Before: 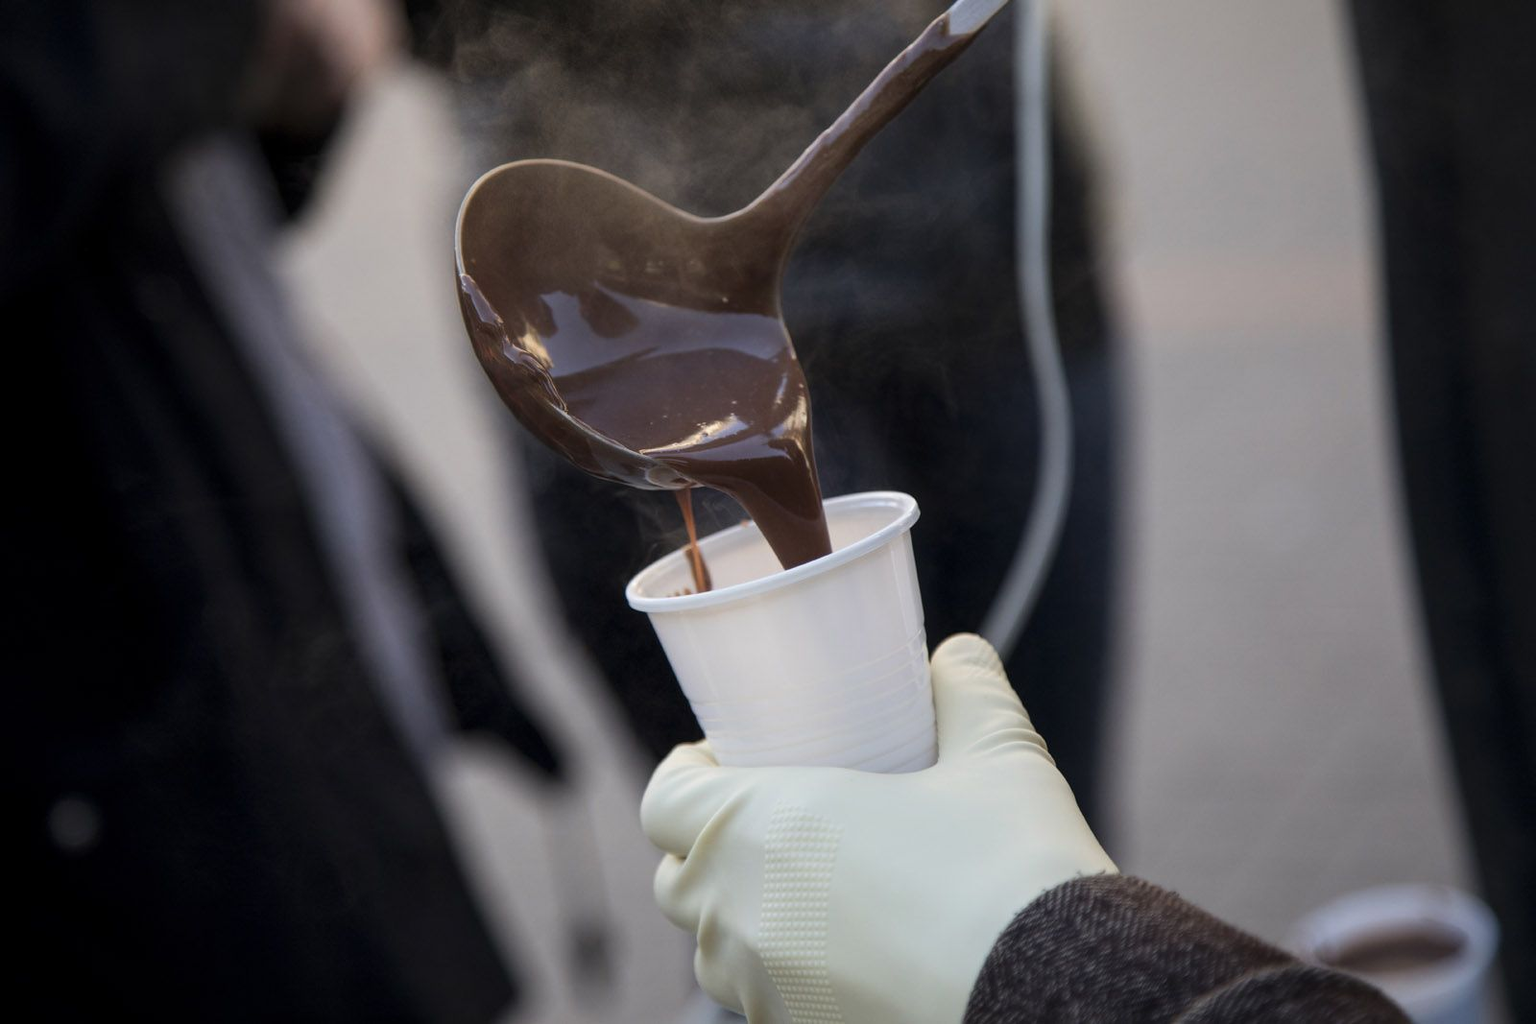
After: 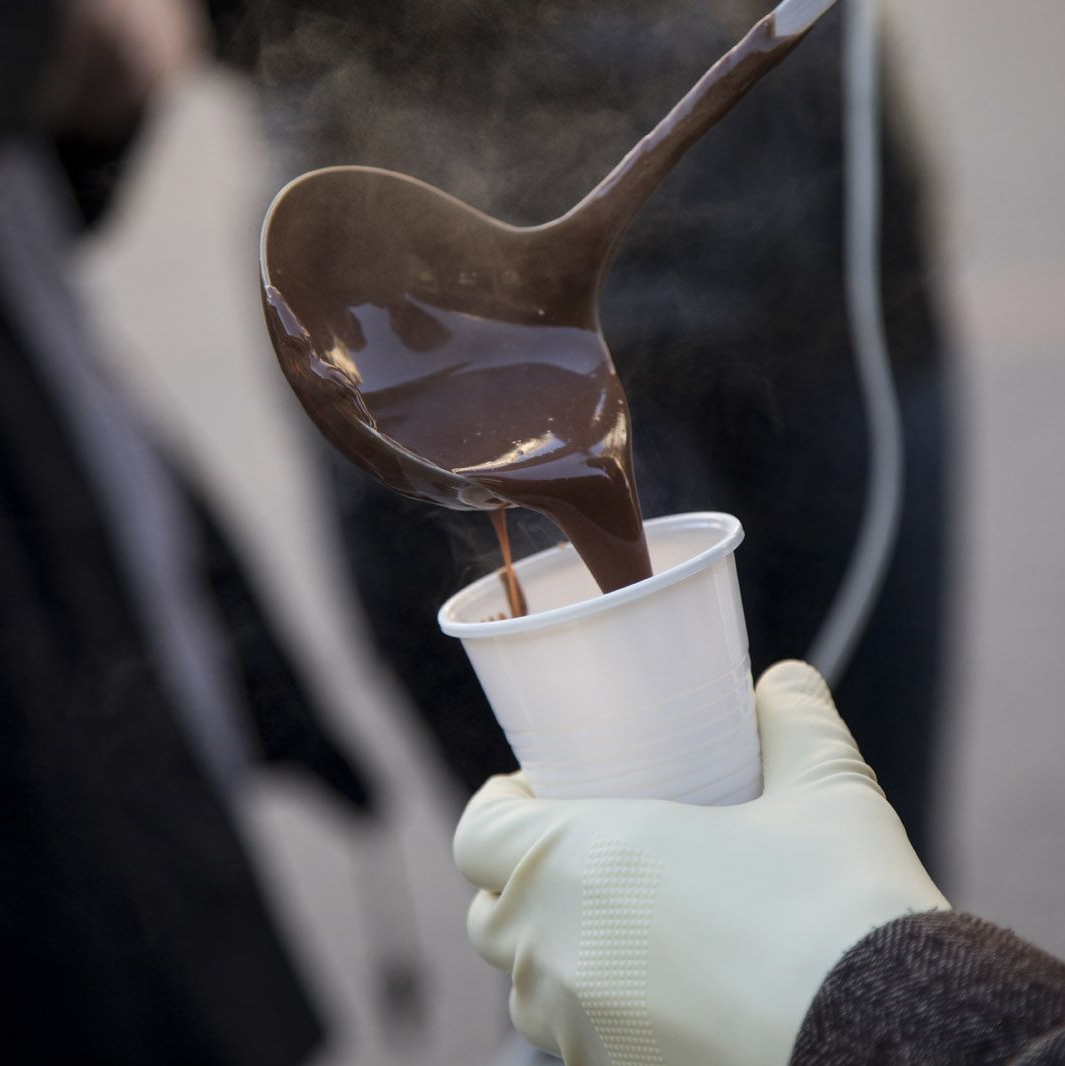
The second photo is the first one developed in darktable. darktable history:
crop and rotate: left 13.46%, right 19.956%
